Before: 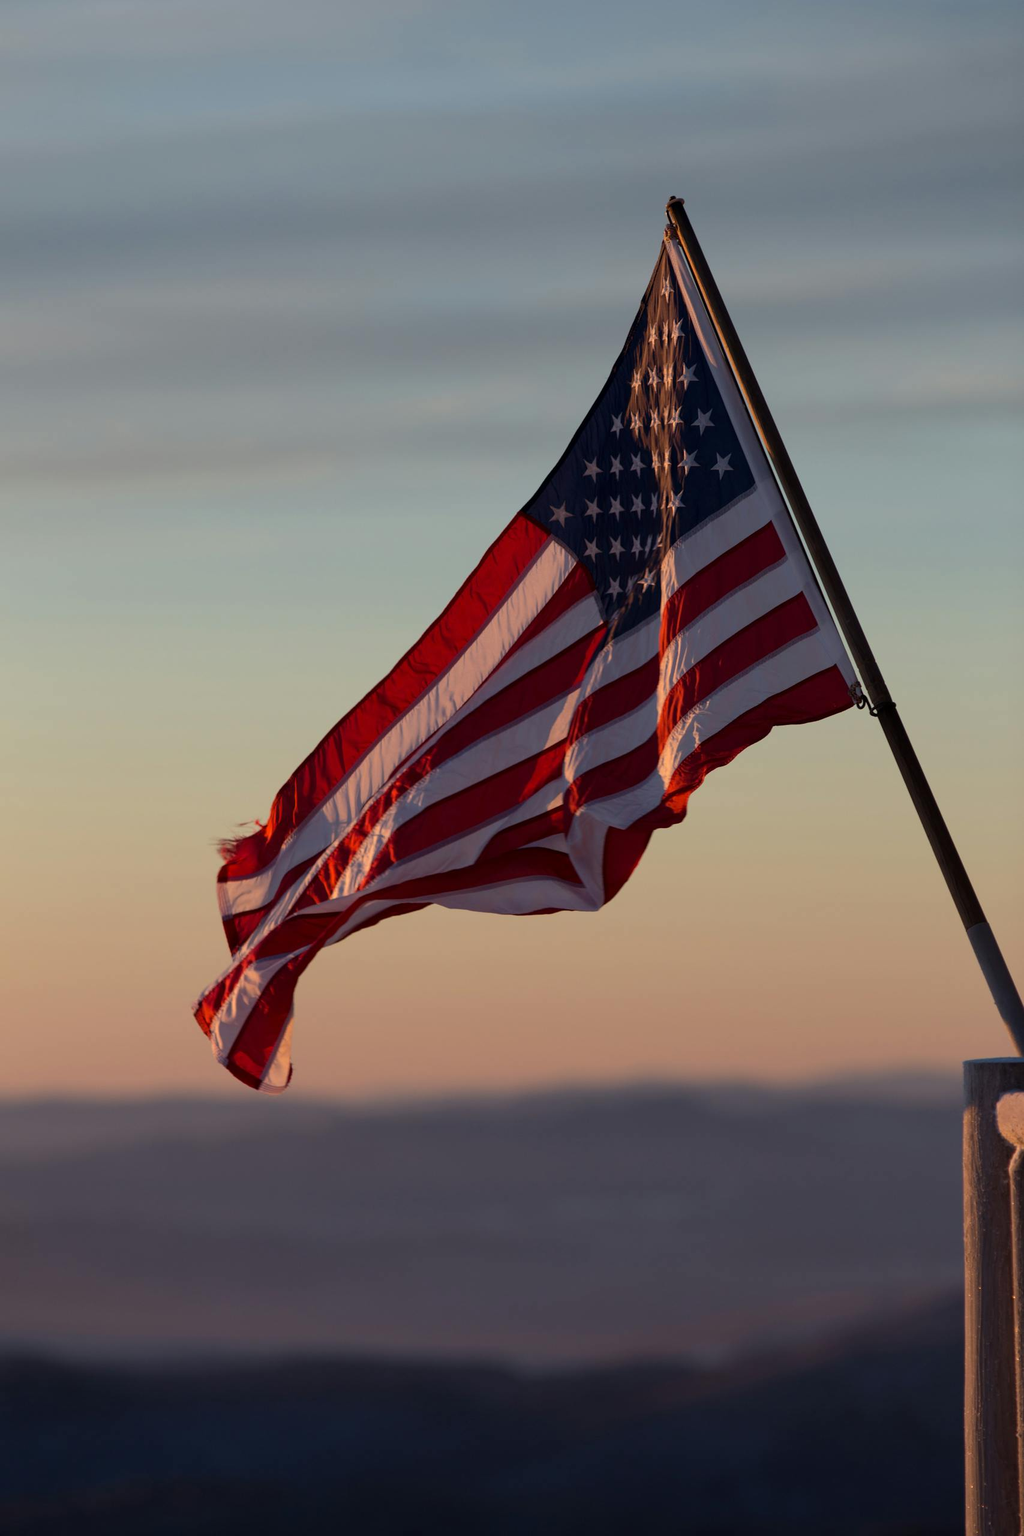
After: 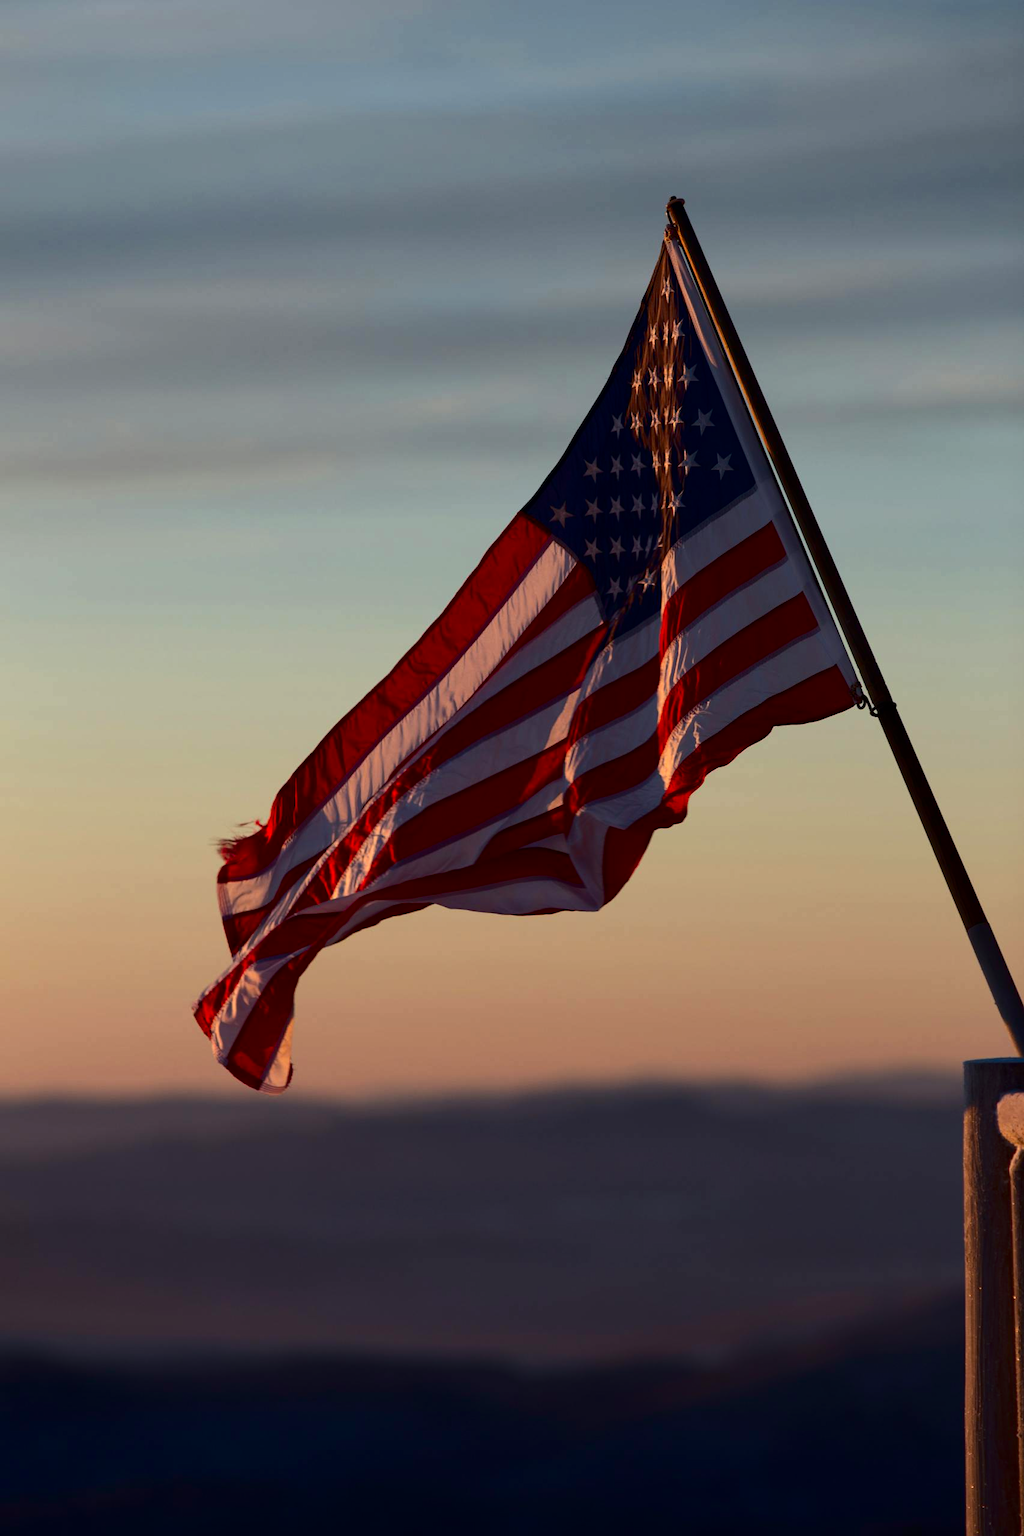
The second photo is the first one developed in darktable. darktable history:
contrast brightness saturation: contrast 0.207, brightness -0.106, saturation 0.213
